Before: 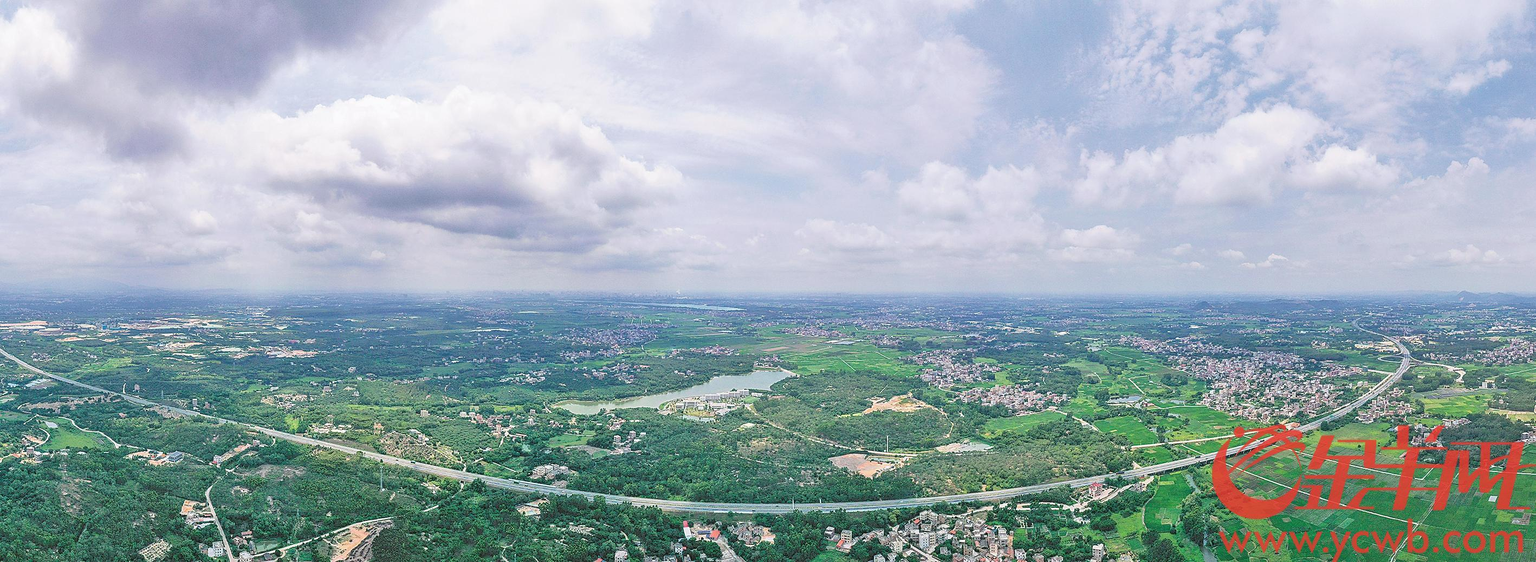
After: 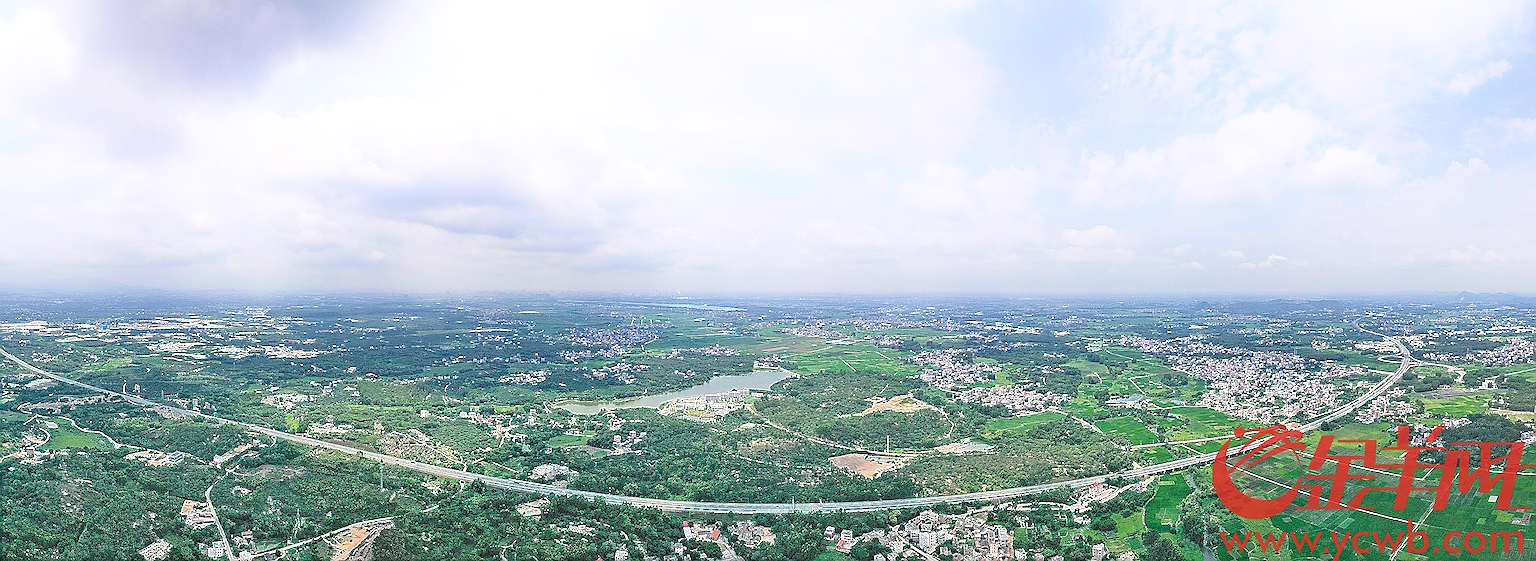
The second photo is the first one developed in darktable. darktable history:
contrast brightness saturation: contrast 0.03, brightness -0.04
shadows and highlights: shadows -54.3, highlights 86.09, soften with gaussian
sharpen: radius 1.4, amount 1.25, threshold 0.7
